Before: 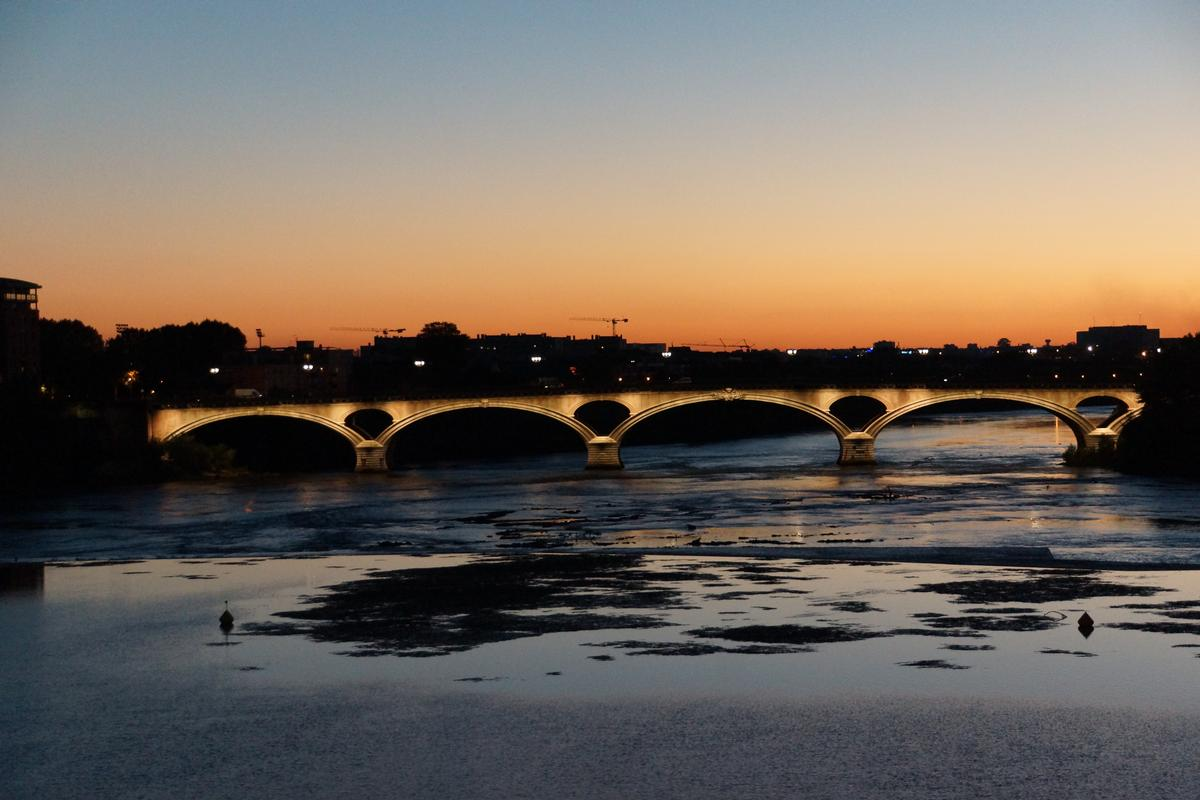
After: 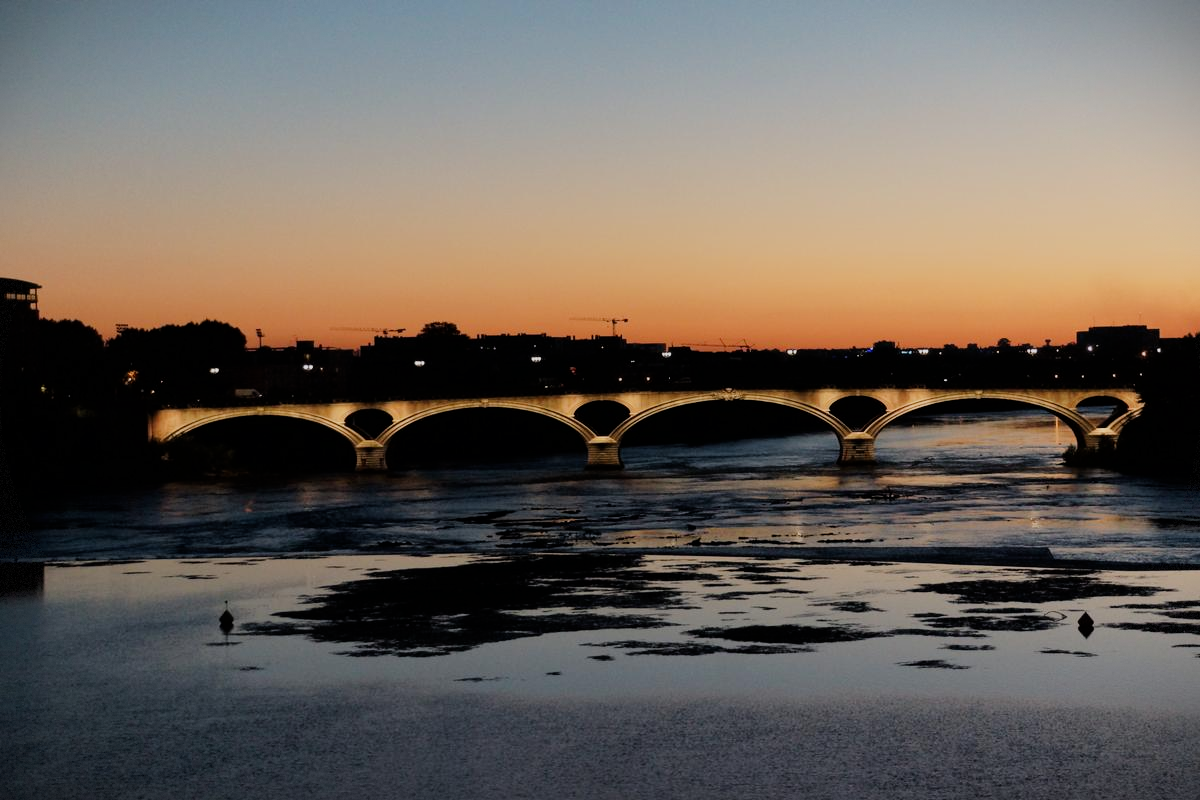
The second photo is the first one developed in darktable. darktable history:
filmic rgb: hardness 4.17
vignetting: fall-off start 100%, brightness -0.406, saturation -0.3, width/height ratio 1.324, dithering 8-bit output, unbound false
